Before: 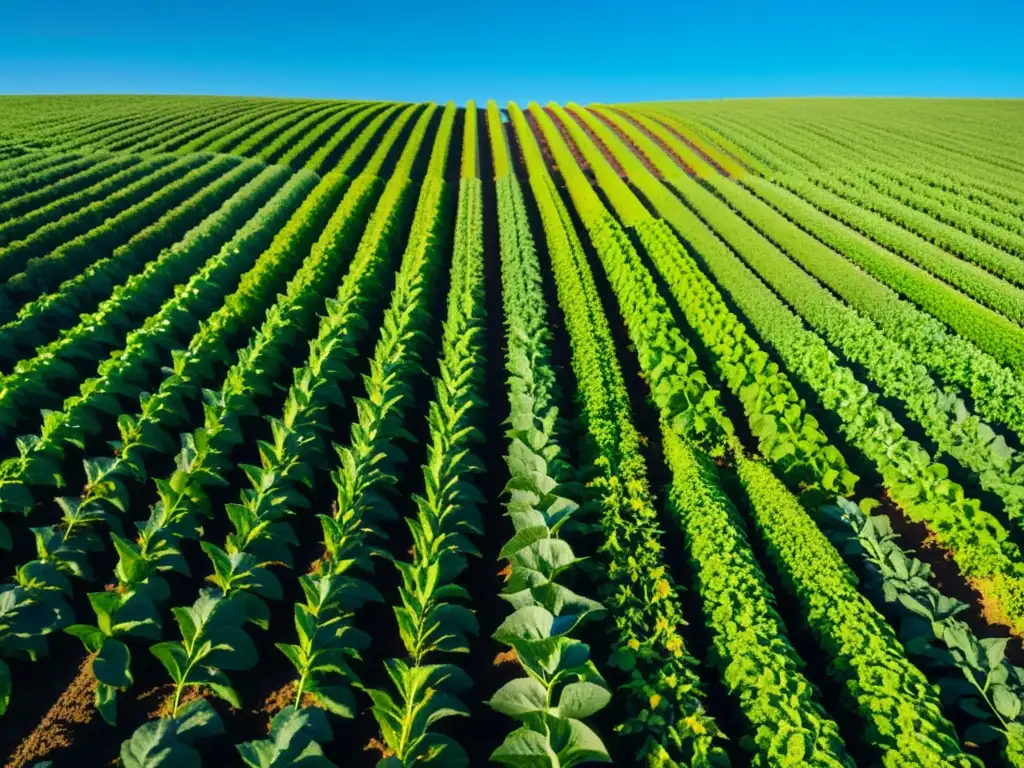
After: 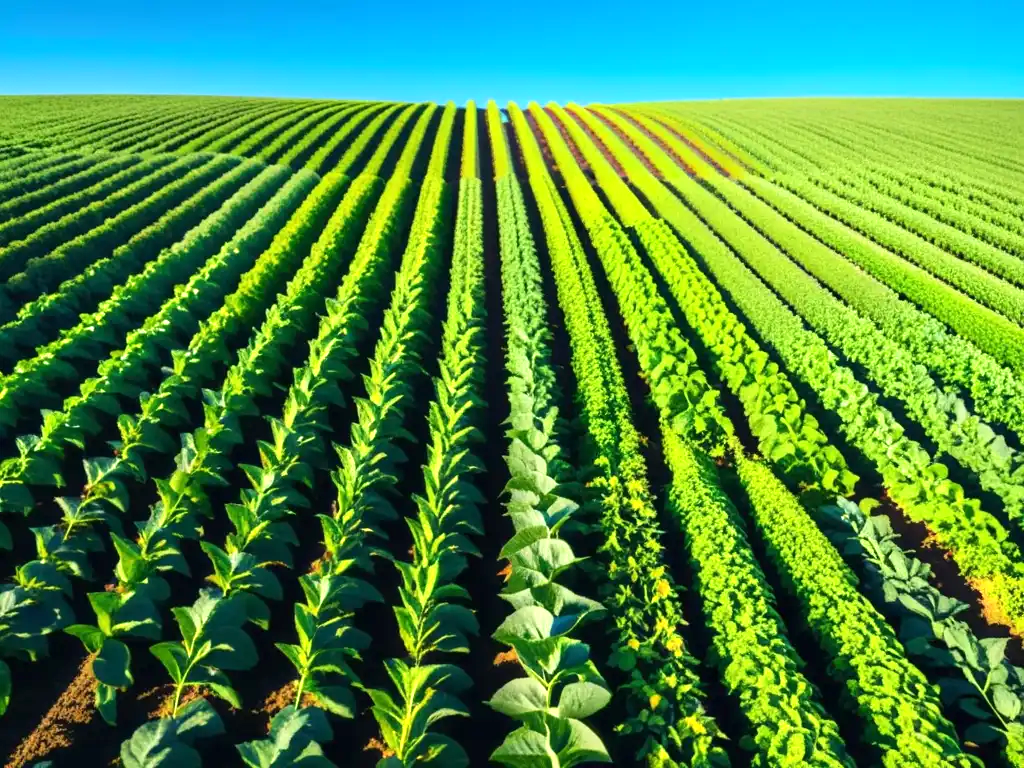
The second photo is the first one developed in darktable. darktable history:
exposure: exposure 0.651 EV, compensate highlight preservation false
